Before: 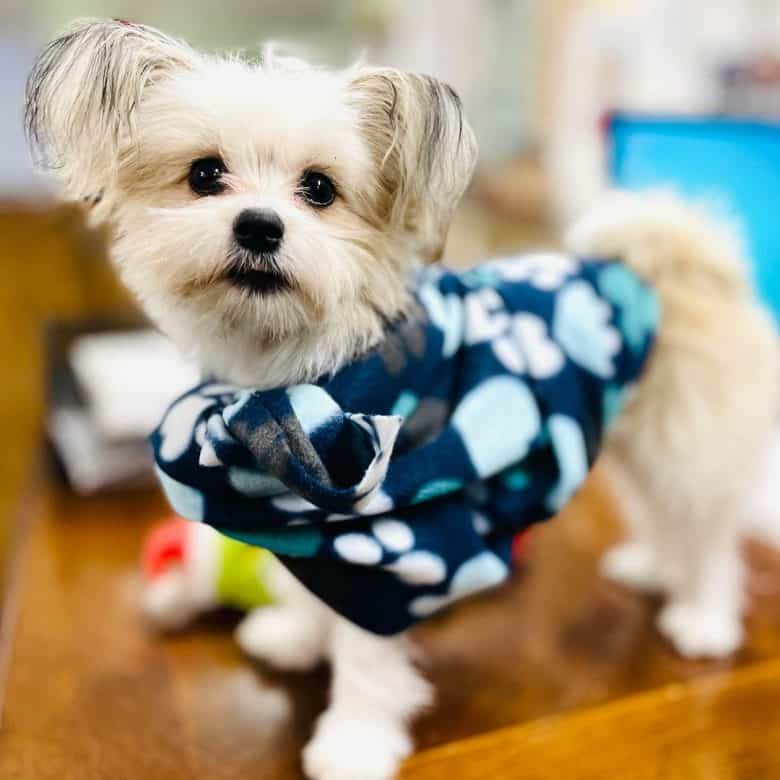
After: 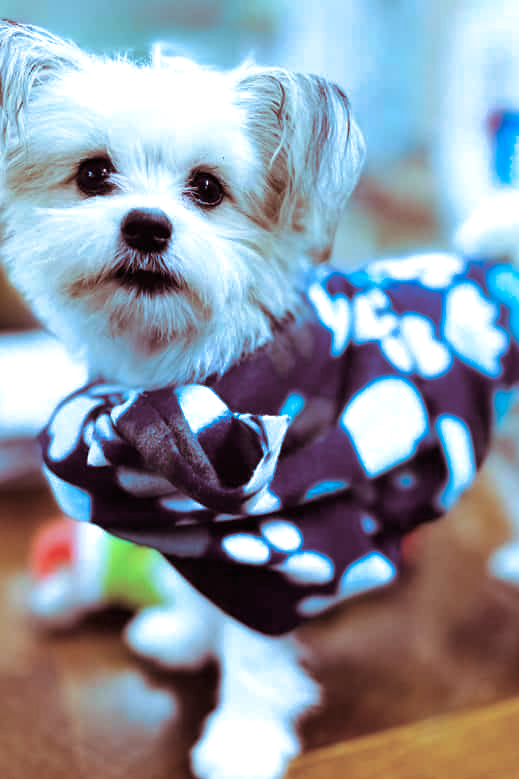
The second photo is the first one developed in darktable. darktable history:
crop and rotate: left 14.436%, right 18.898%
color calibration: illuminant custom, x 0.432, y 0.395, temperature 3098 K
split-toning: on, module defaults
